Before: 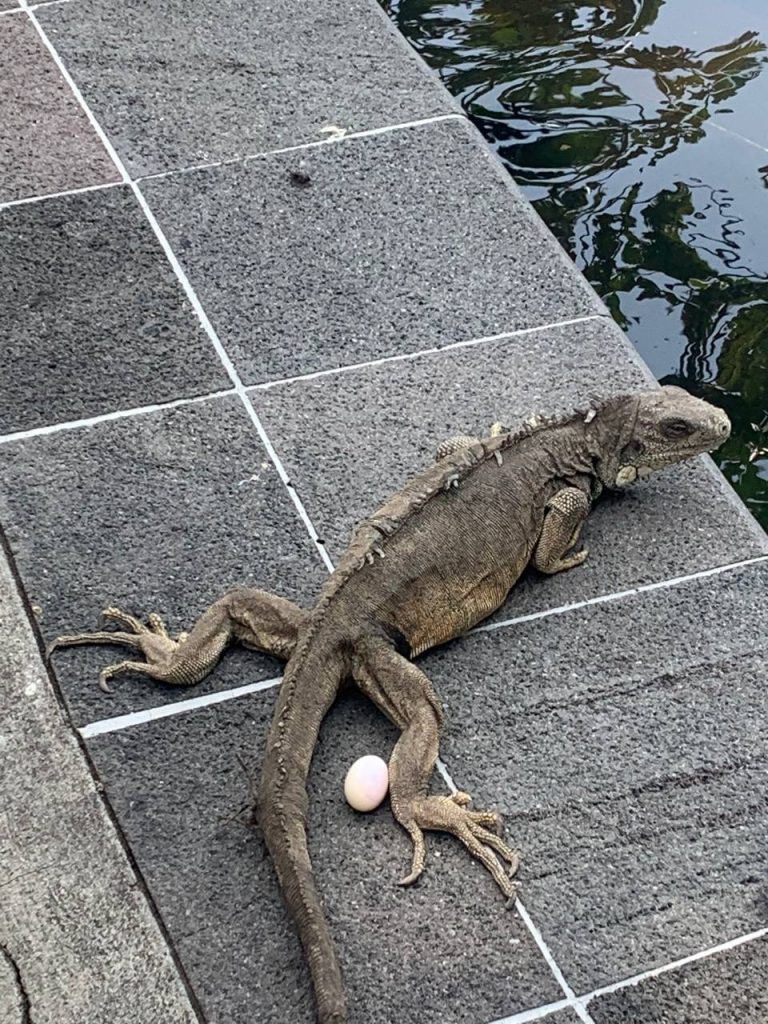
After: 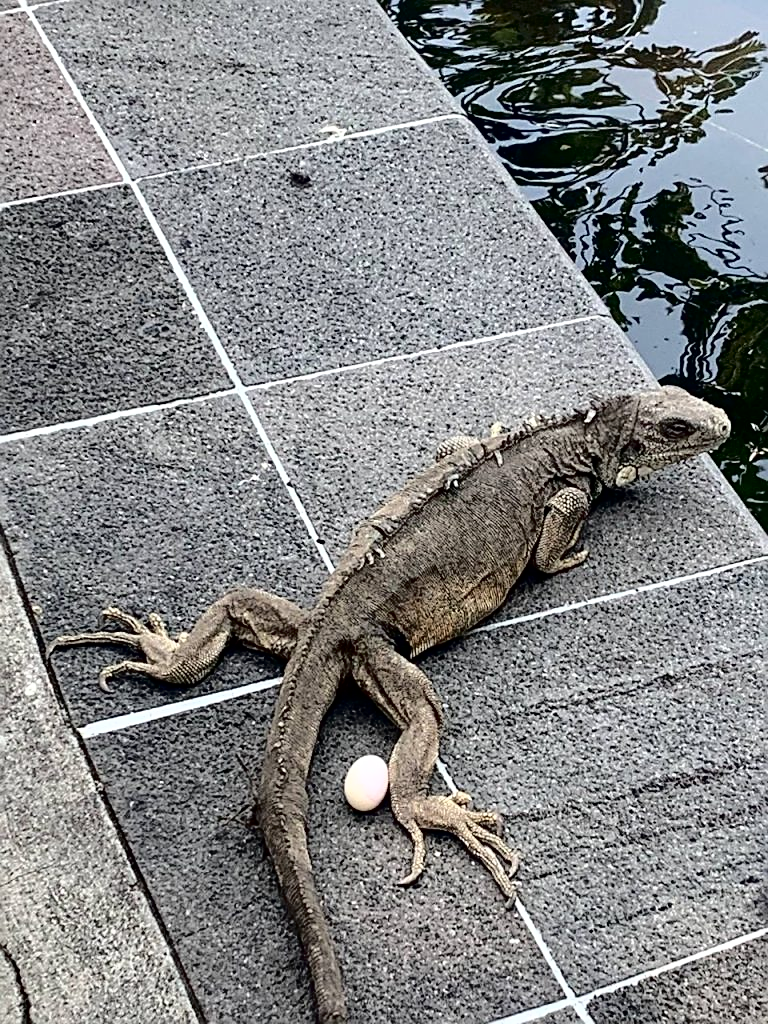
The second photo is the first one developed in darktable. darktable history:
shadows and highlights: shadows 34.24, highlights -35.01, soften with gaussian
sharpen: on, module defaults
tone curve: curves: ch0 [(0, 0) (0.003, 0) (0.011, 0.001) (0.025, 0.001) (0.044, 0.002) (0.069, 0.007) (0.1, 0.015) (0.136, 0.027) (0.177, 0.066) (0.224, 0.122) (0.277, 0.219) (0.335, 0.327) (0.399, 0.432) (0.468, 0.527) (0.543, 0.615) (0.623, 0.695) (0.709, 0.777) (0.801, 0.874) (0.898, 0.973) (1, 1)], color space Lab, independent channels, preserve colors none
